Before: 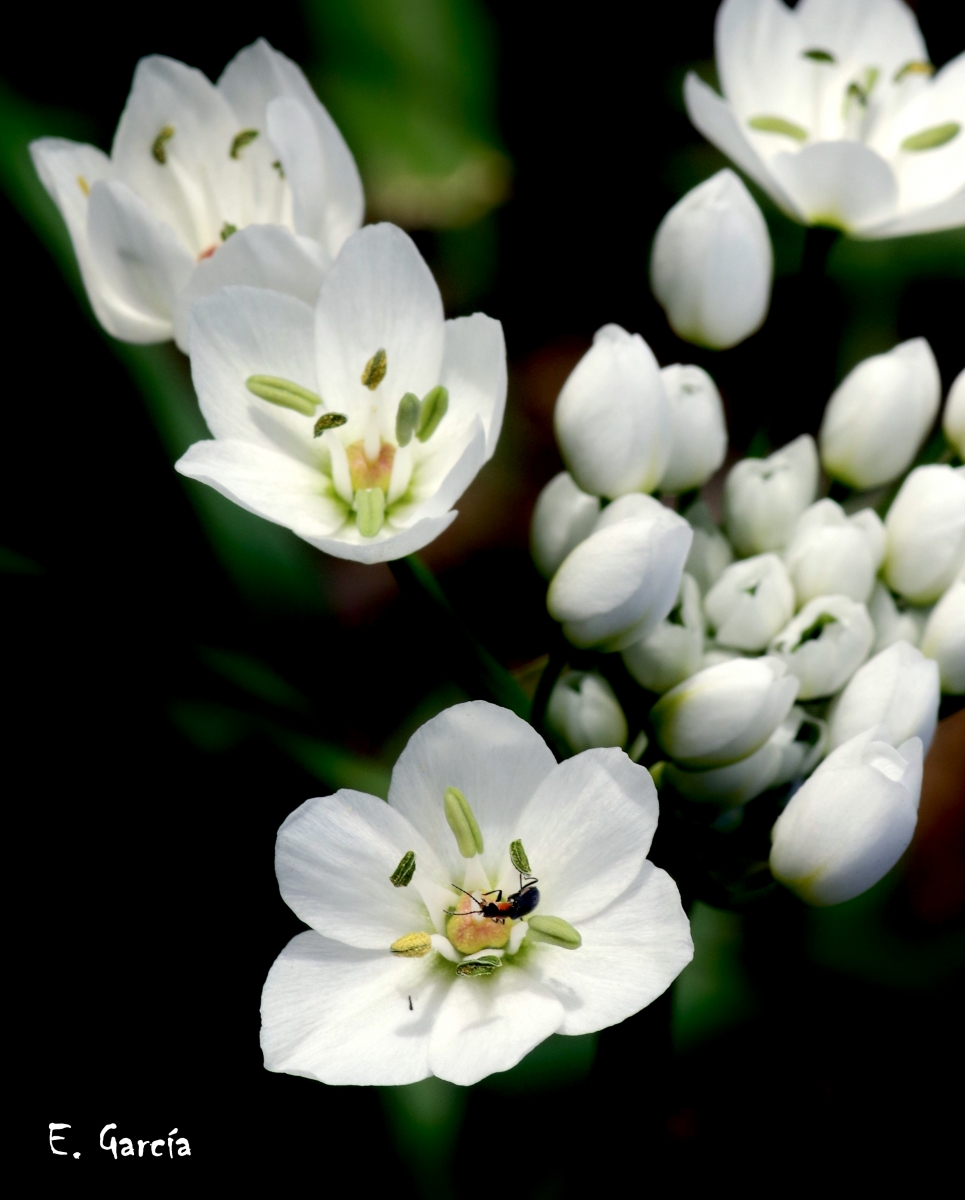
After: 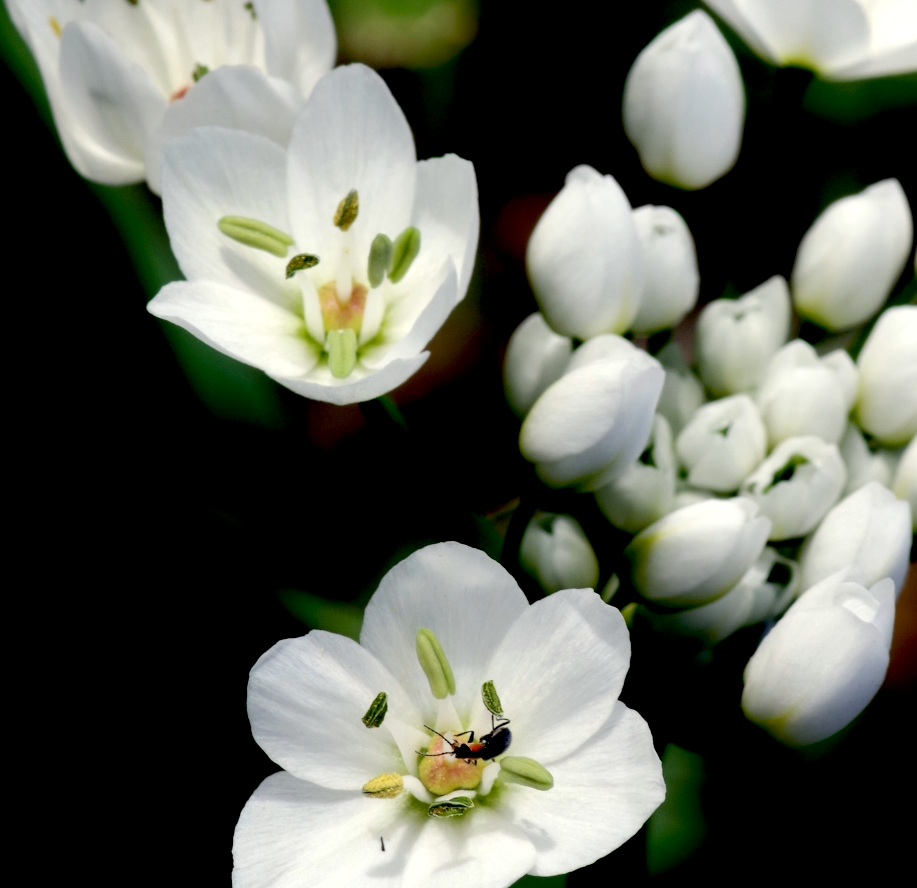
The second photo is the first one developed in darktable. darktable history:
exposure: black level correction 0.01, exposure 0.014 EV, compensate highlight preservation false
crop and rotate: left 2.991%, top 13.302%, right 1.981%, bottom 12.636%
